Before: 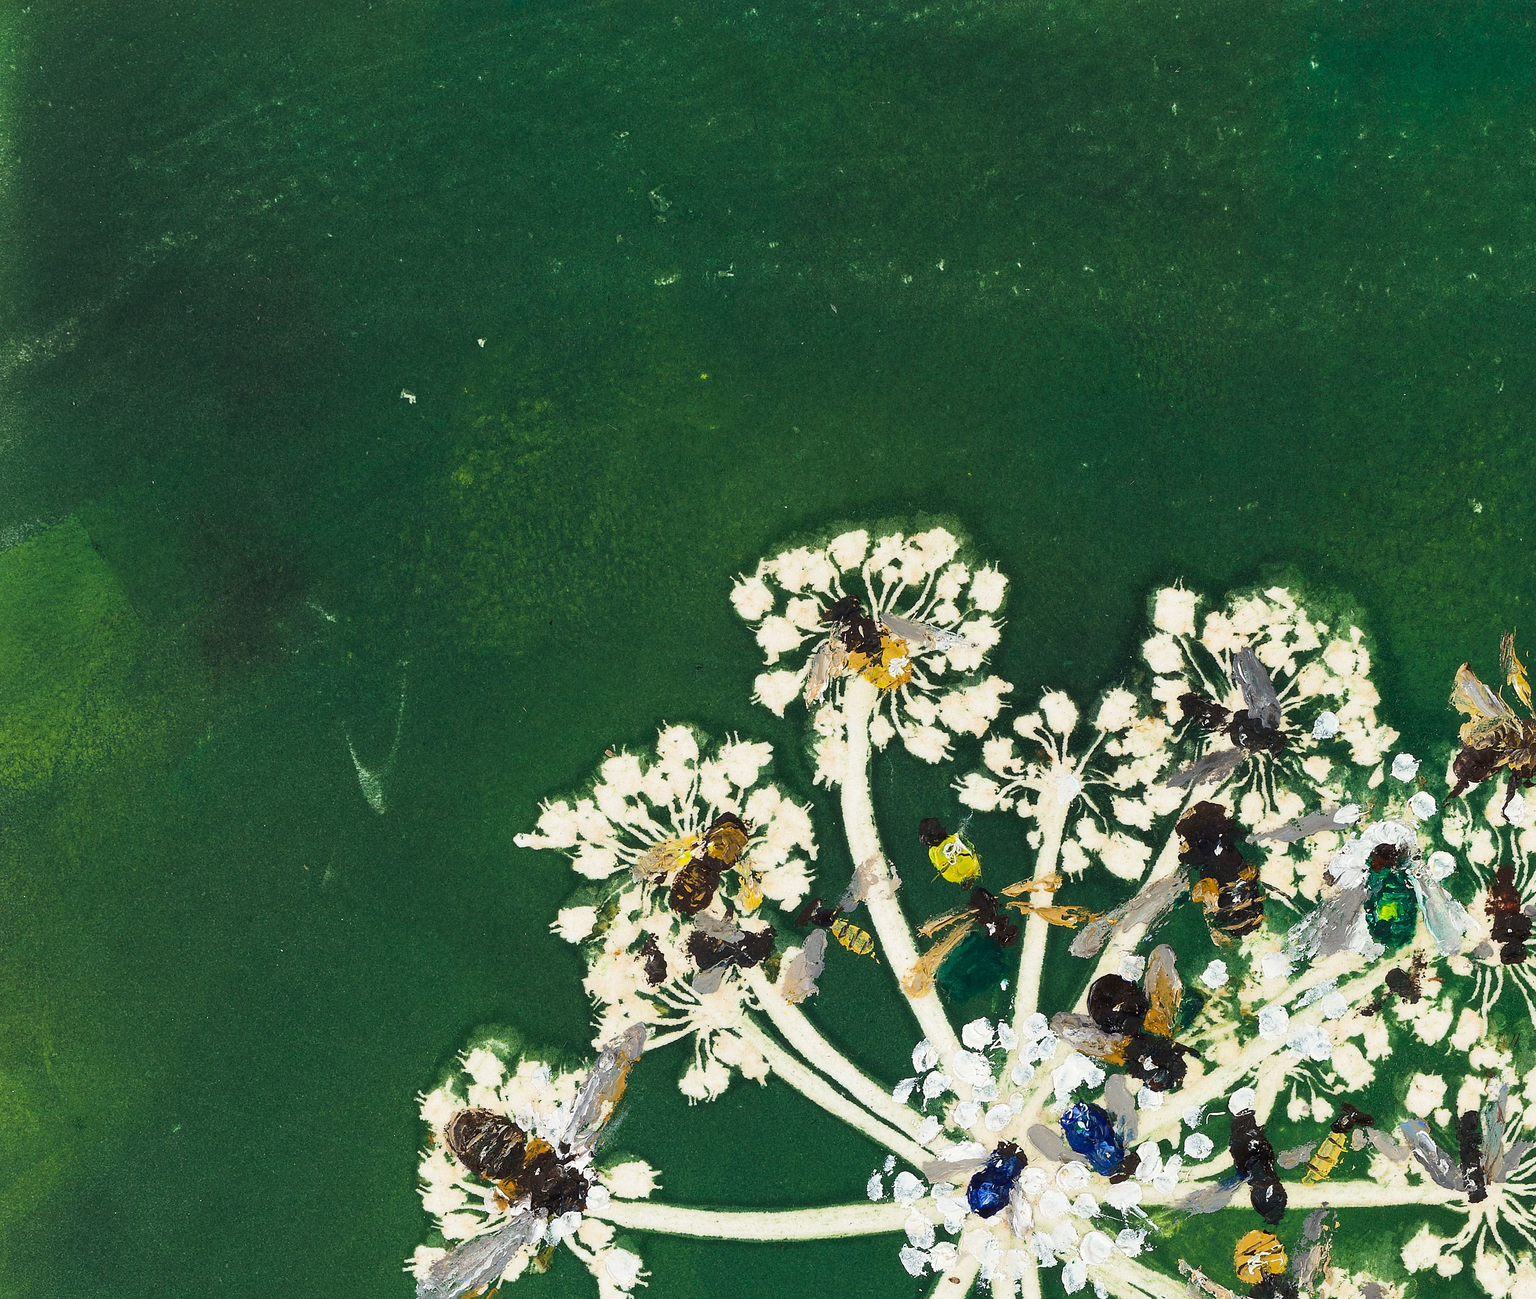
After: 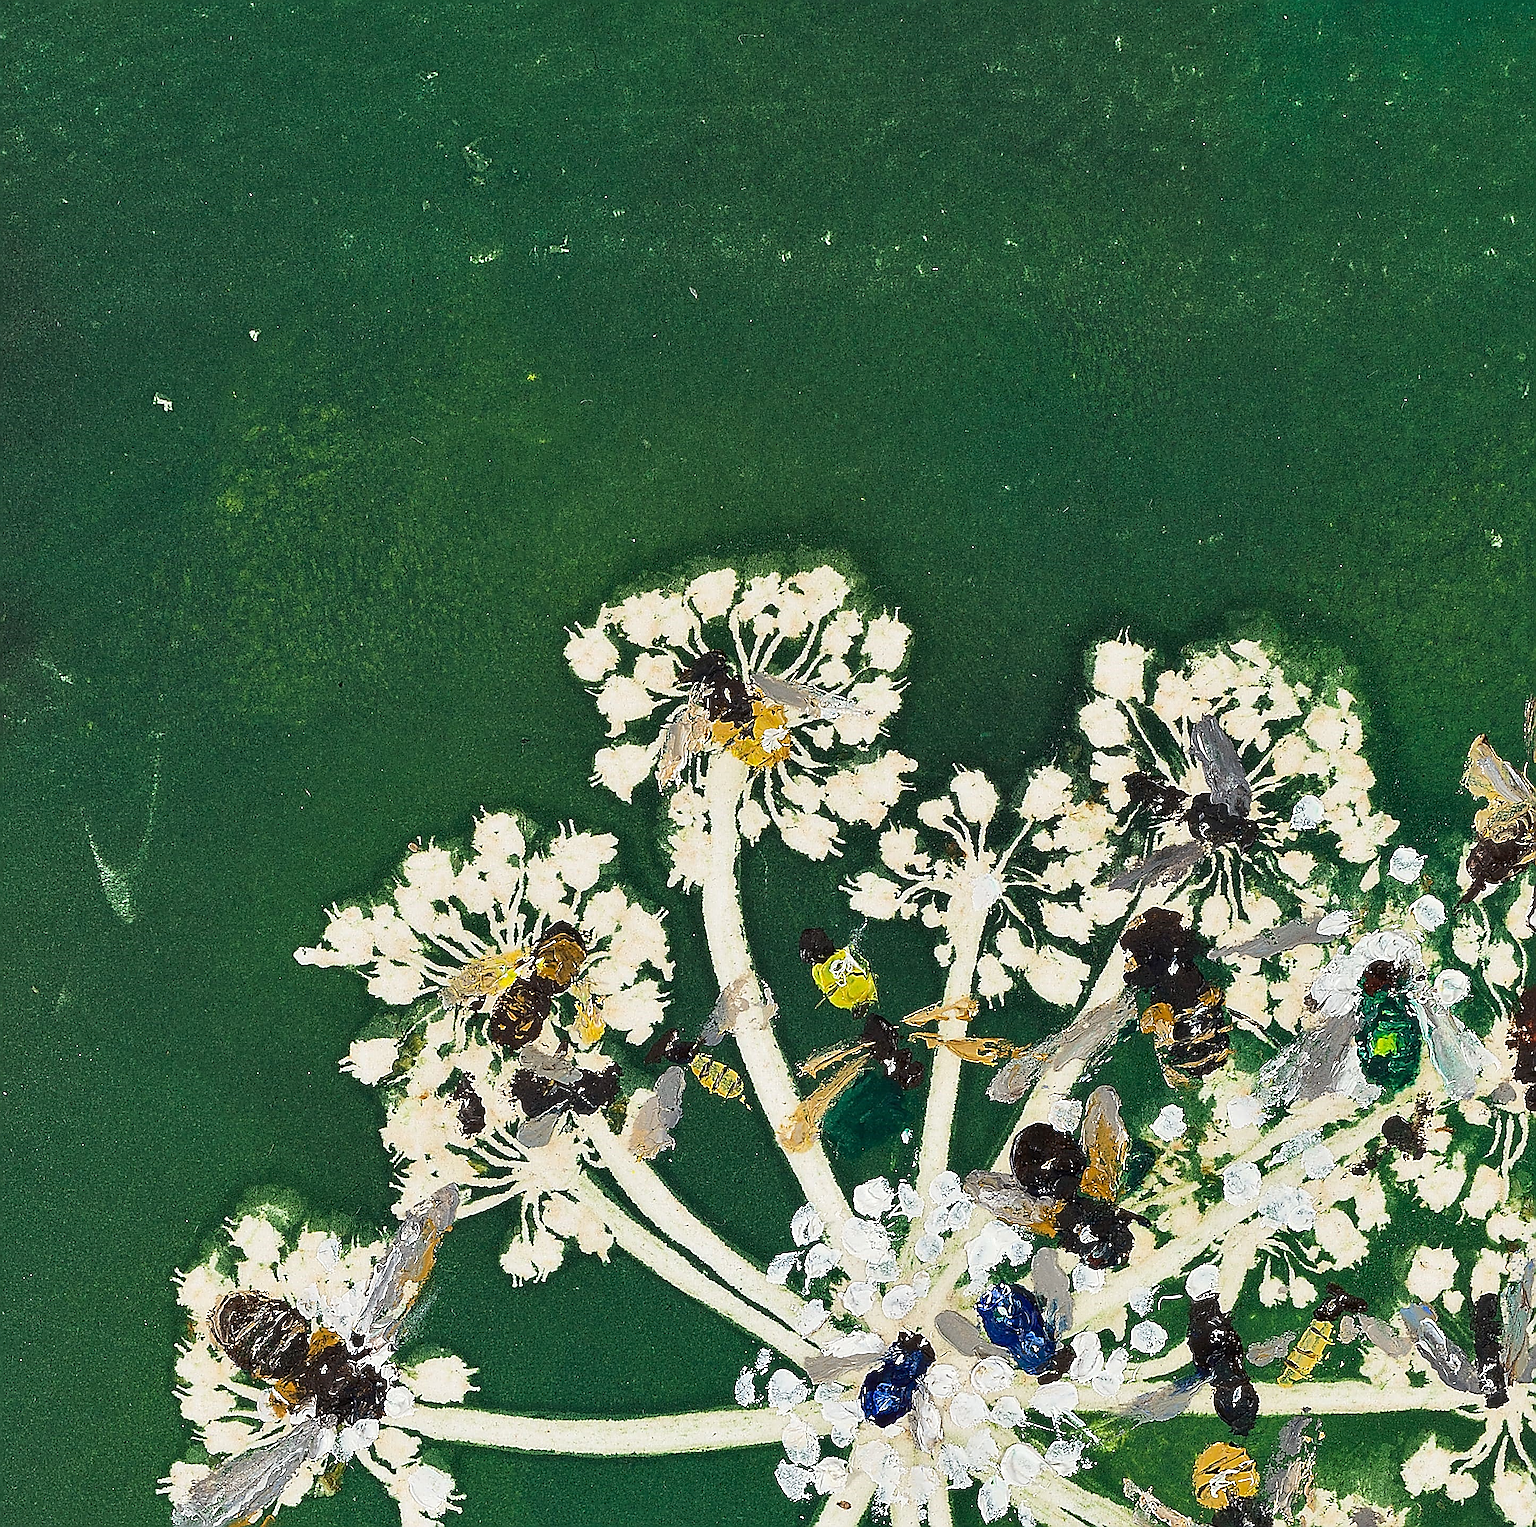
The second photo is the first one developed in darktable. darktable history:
crop and rotate: left 18.124%, top 5.725%, right 1.716%
shadows and highlights: shadows 43.72, white point adjustment -1.45, soften with gaussian
sharpen: amount 1.86
